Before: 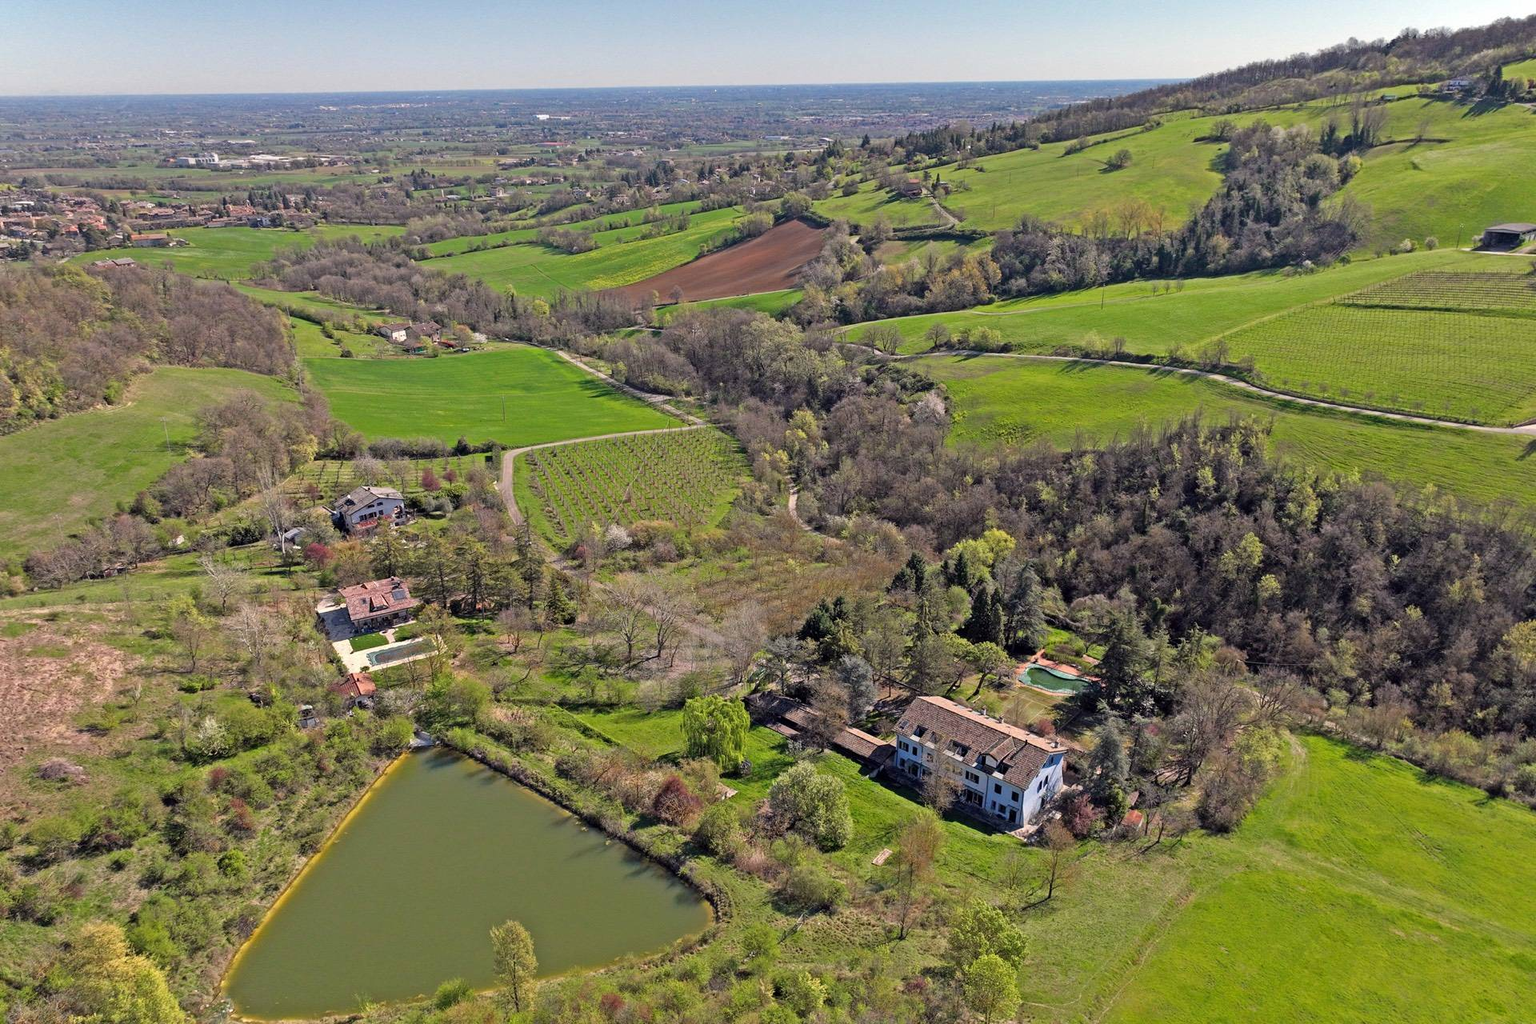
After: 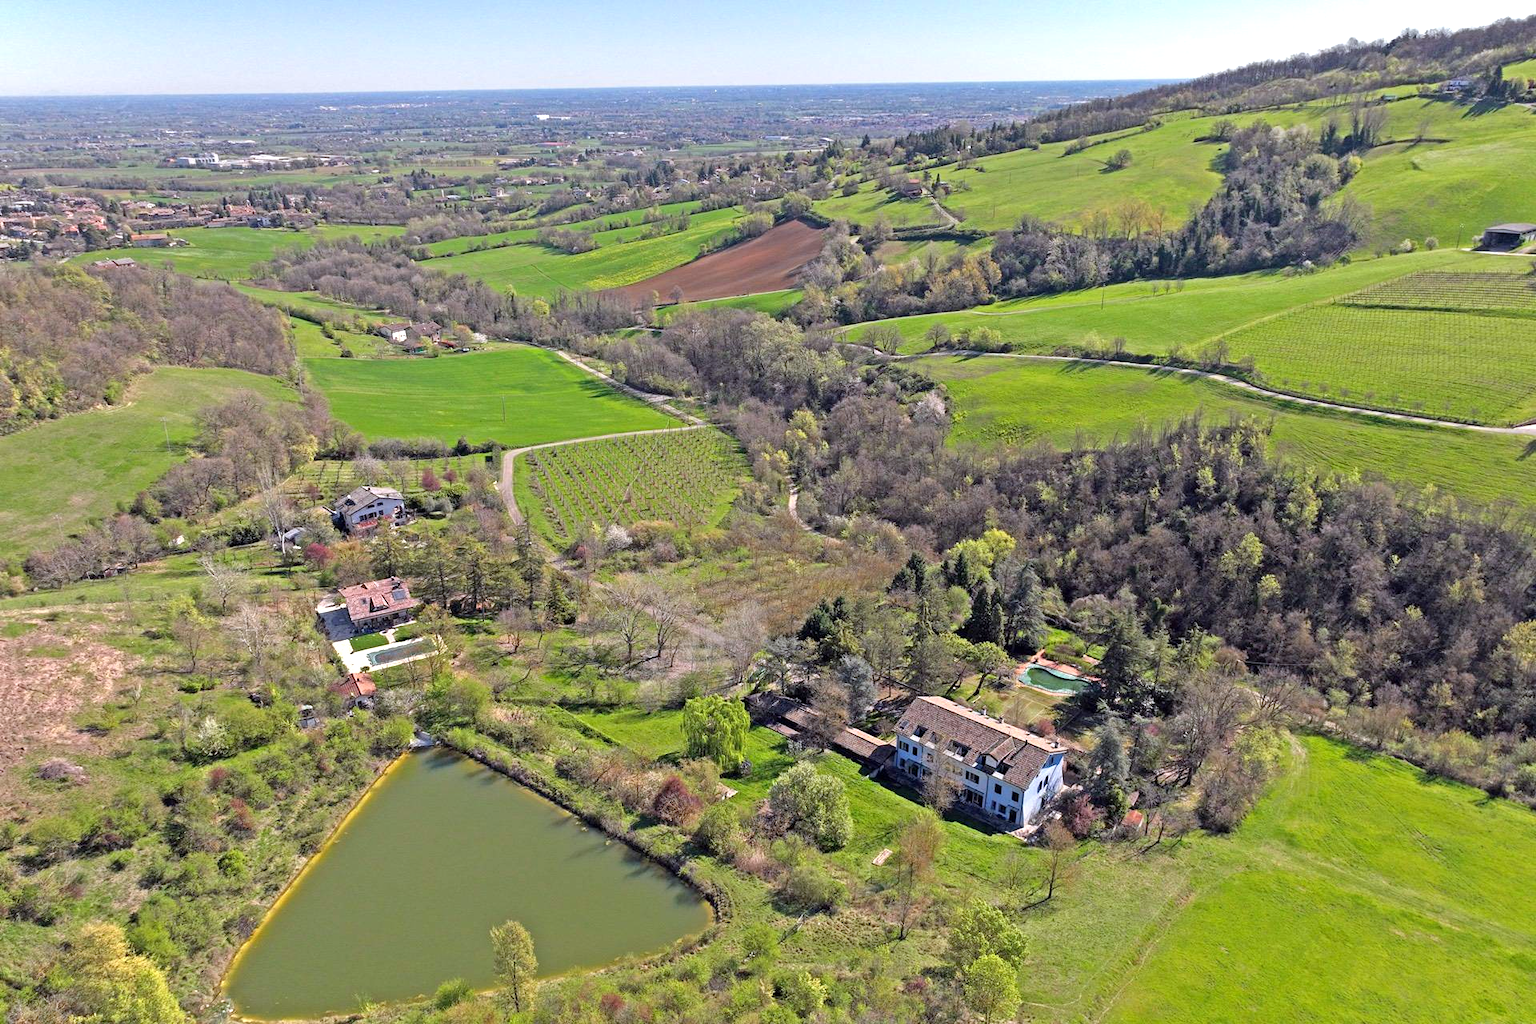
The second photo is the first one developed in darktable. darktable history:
local contrast: mode bilateral grid, contrast 100, coarseness 100, detail 91%, midtone range 0.2
white balance: red 0.974, blue 1.044
exposure: black level correction 0.001, exposure 0.5 EV, compensate exposure bias true, compensate highlight preservation false
